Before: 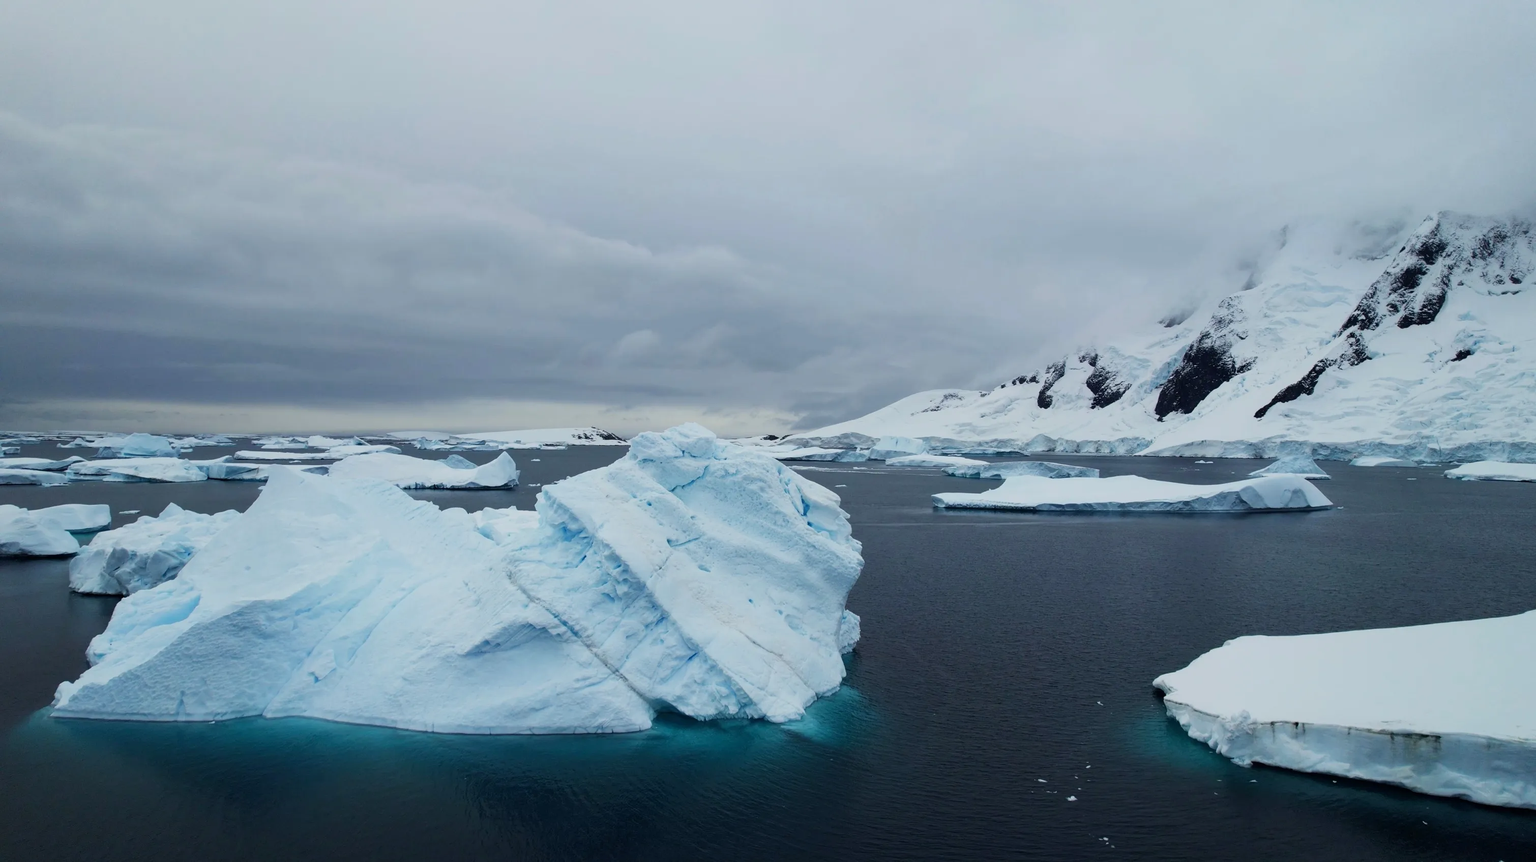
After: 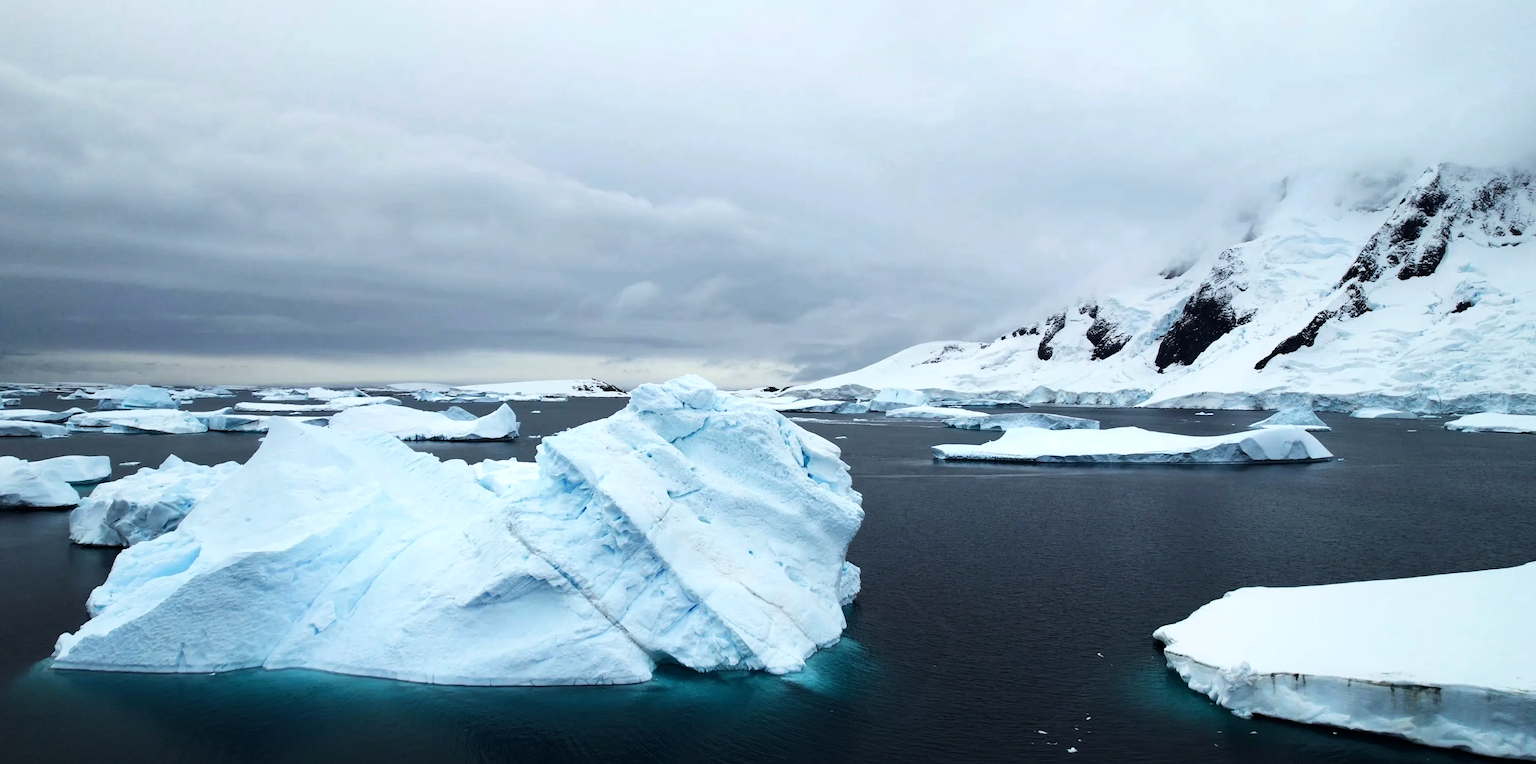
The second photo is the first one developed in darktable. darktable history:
crop and rotate: top 5.609%, bottom 5.609%
tone equalizer: -8 EV -0.75 EV, -7 EV -0.7 EV, -6 EV -0.6 EV, -5 EV -0.4 EV, -3 EV 0.4 EV, -2 EV 0.6 EV, -1 EV 0.7 EV, +0 EV 0.75 EV, edges refinement/feathering 500, mask exposure compensation -1.57 EV, preserve details no
